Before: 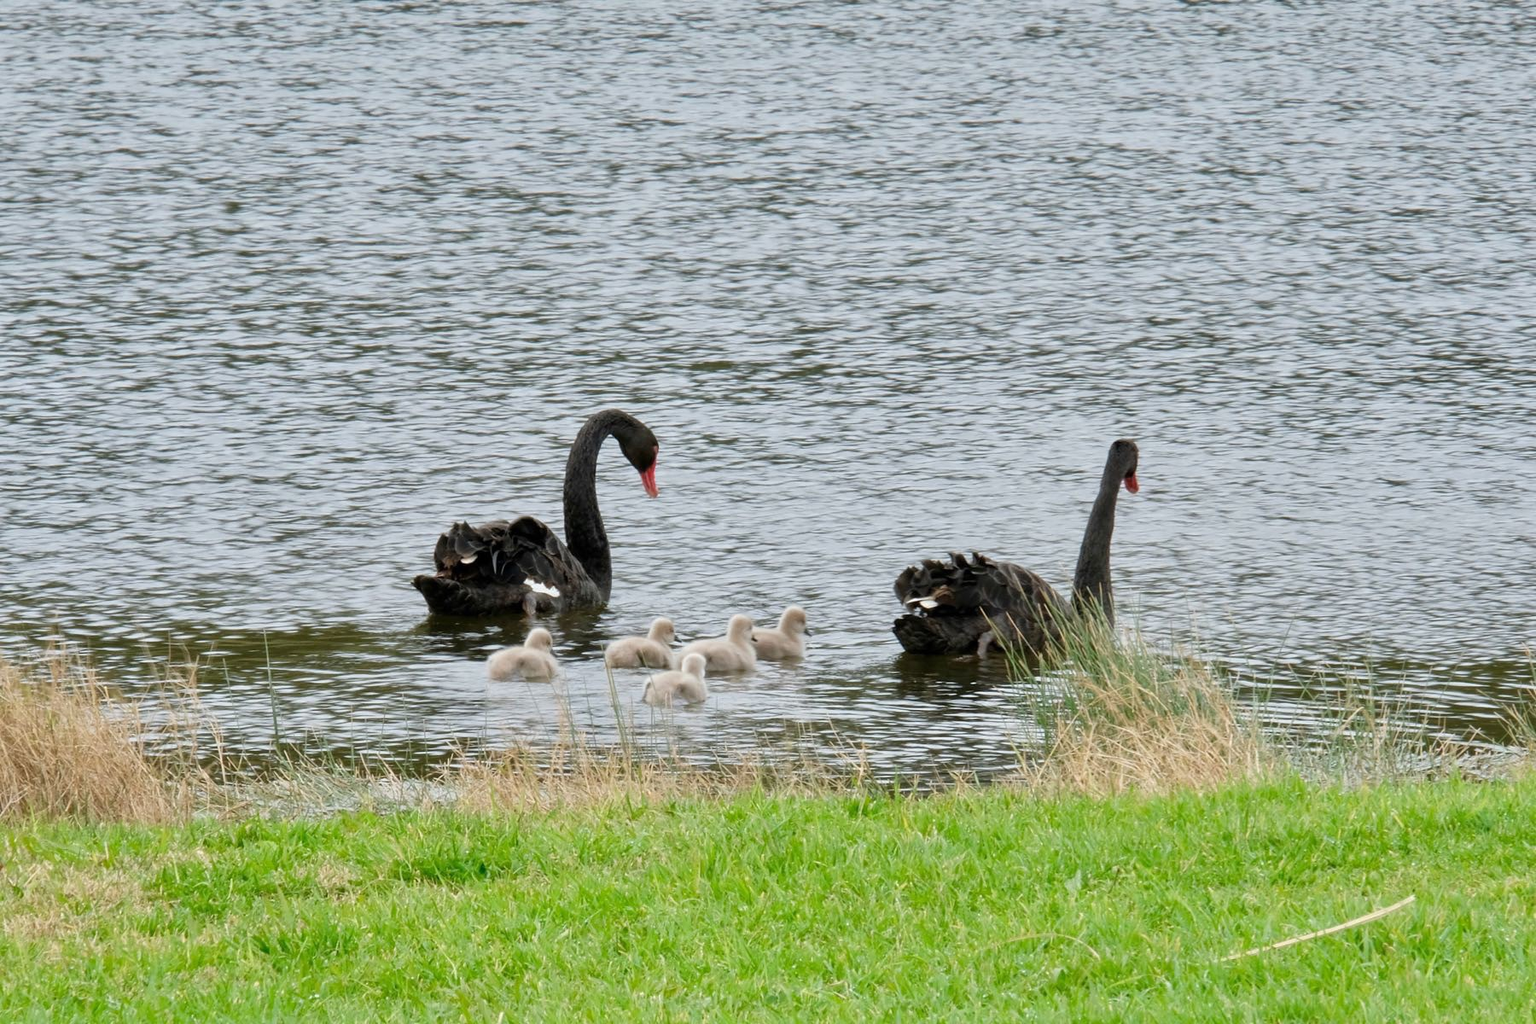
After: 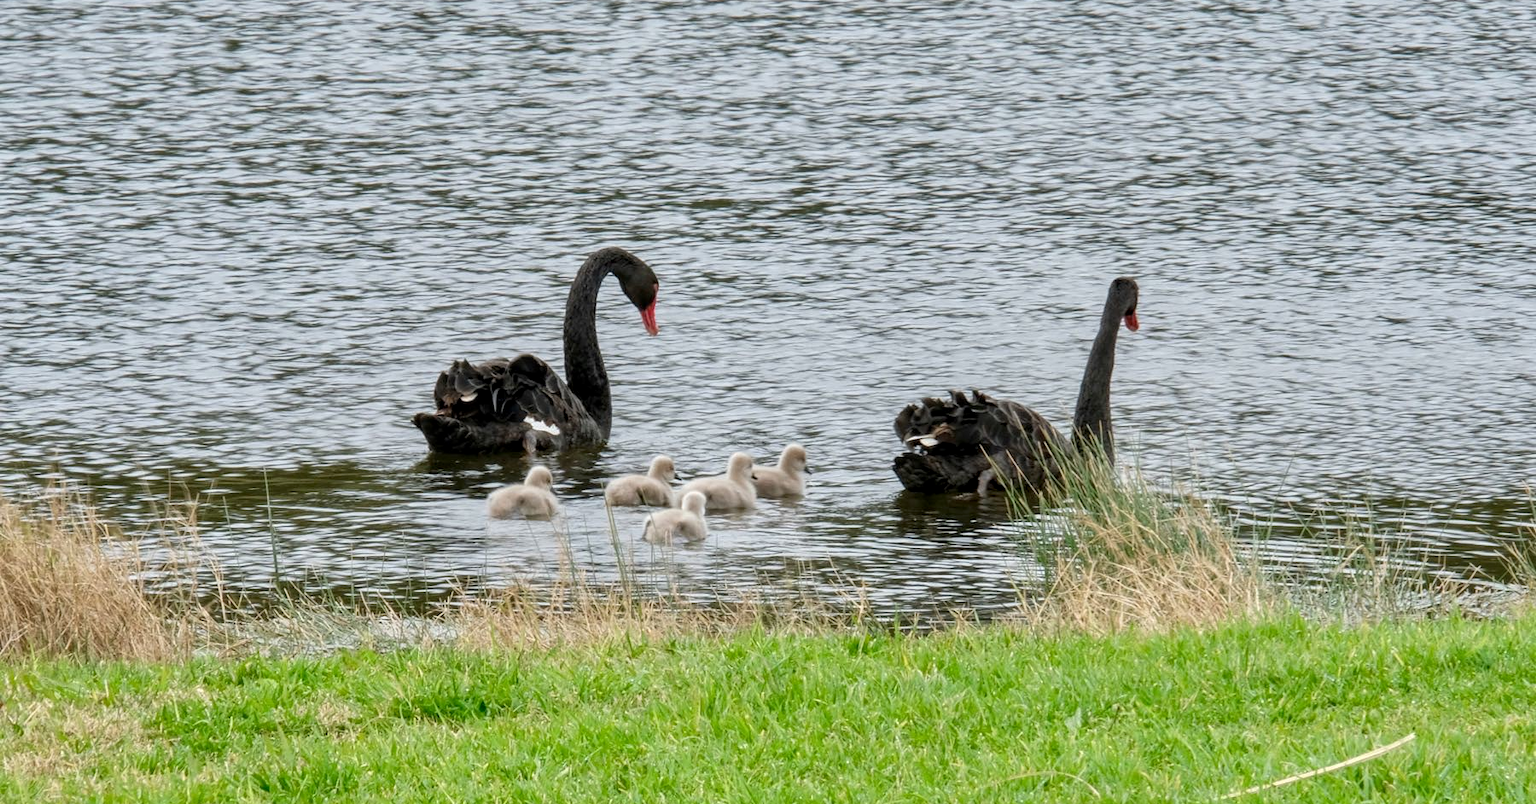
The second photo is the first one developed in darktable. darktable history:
crop and rotate: top 15.863%, bottom 5.533%
local contrast: detail 130%
